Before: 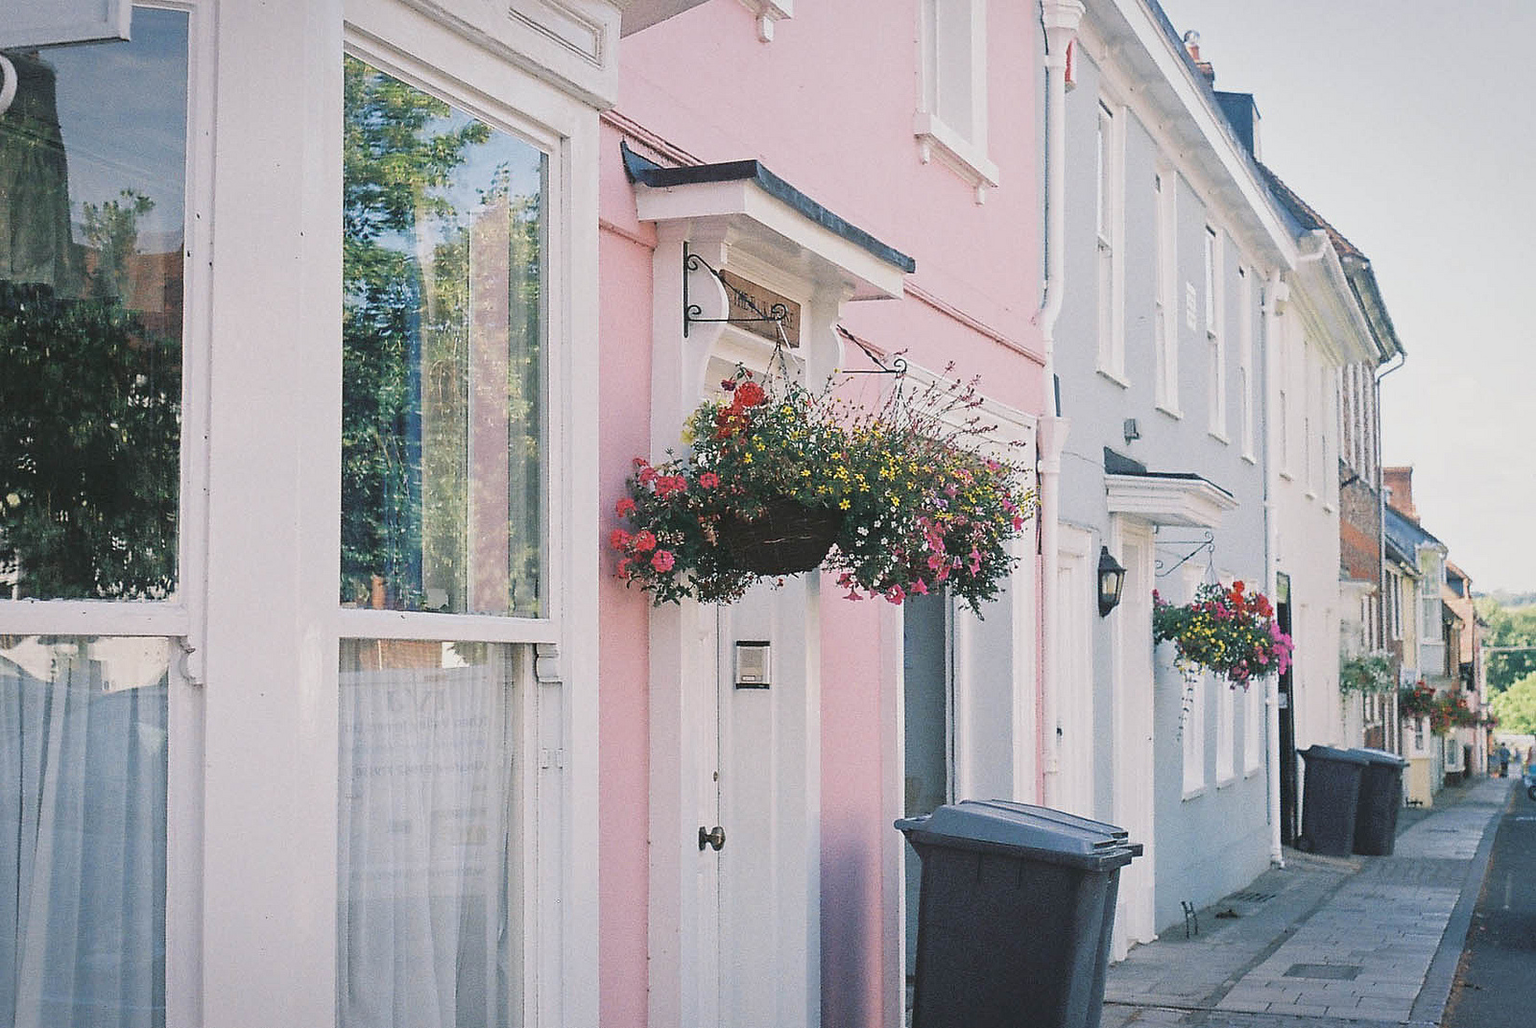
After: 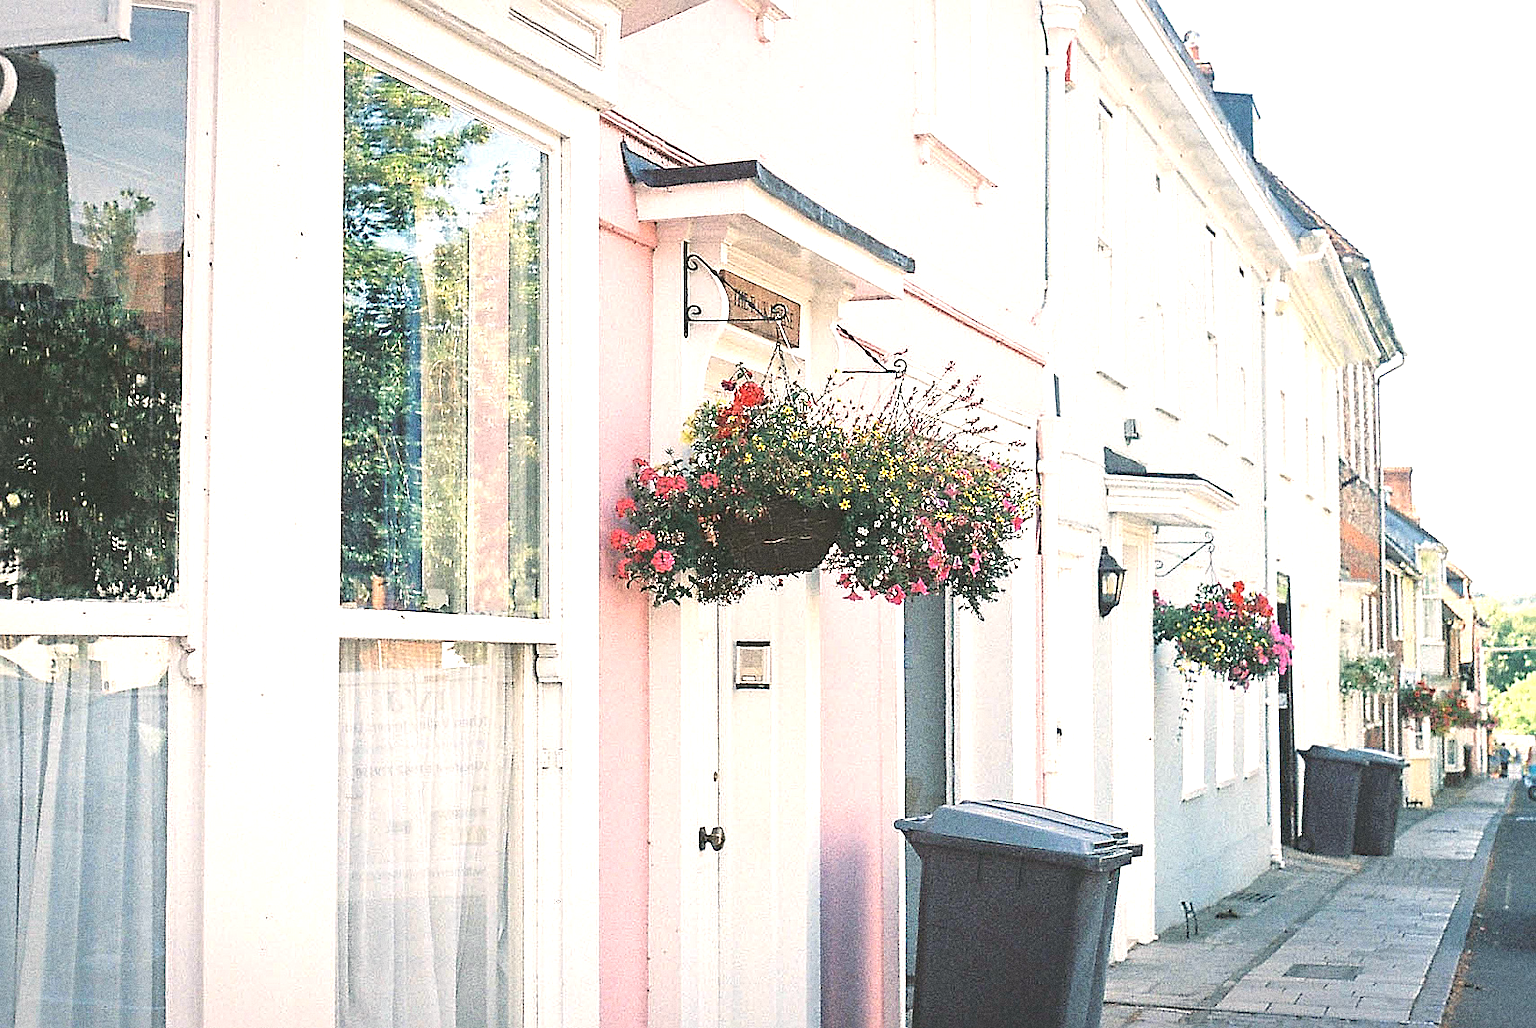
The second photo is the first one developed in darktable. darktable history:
exposure: black level correction 0, exposure 1.015 EV, compensate exposure bias true, compensate highlight preservation false
grain: coarseness 0.09 ISO, strength 40%
sharpen: on, module defaults
white balance: red 1.045, blue 0.932
